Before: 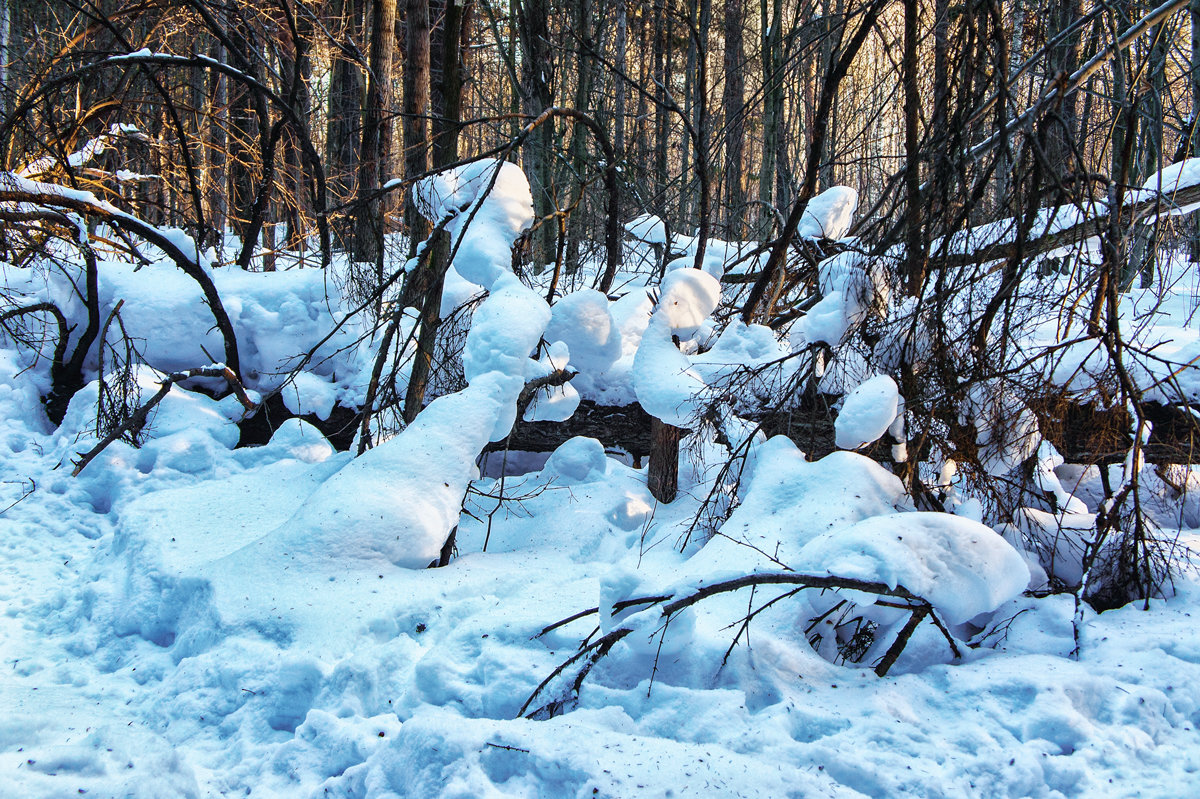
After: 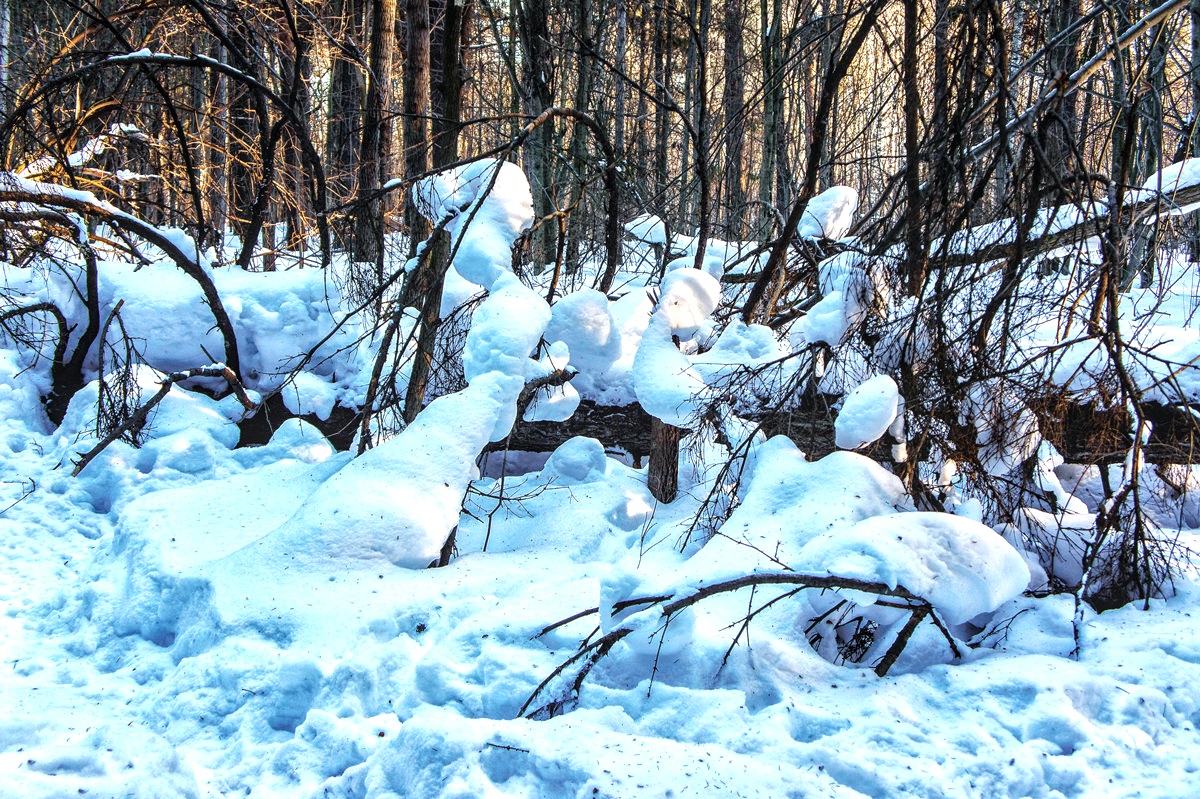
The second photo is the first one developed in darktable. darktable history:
tone equalizer: -8 EV -0.448 EV, -7 EV -0.423 EV, -6 EV -0.372 EV, -5 EV -0.261 EV, -3 EV 0.253 EV, -2 EV 0.325 EV, -1 EV 0.387 EV, +0 EV 0.436 EV
local contrast: on, module defaults
